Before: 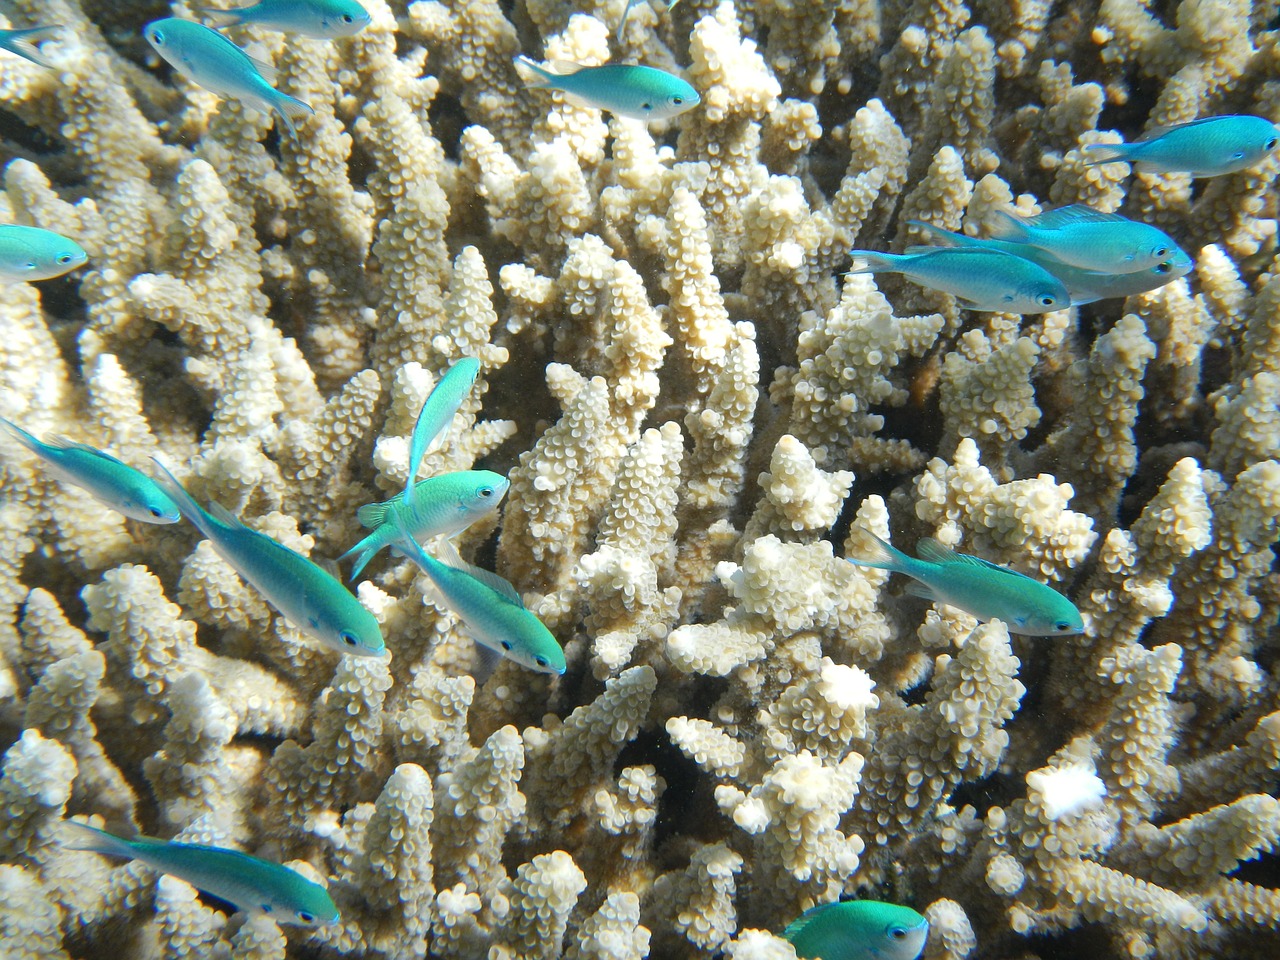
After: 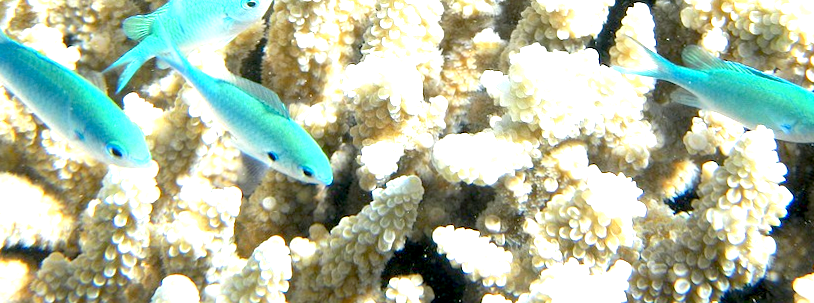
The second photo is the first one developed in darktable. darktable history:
rotate and perspective: rotation -0.45°, automatic cropping original format, crop left 0.008, crop right 0.992, crop top 0.012, crop bottom 0.988
tone equalizer: on, module defaults
exposure: black level correction 0.009, exposure 1.425 EV, compensate highlight preservation false
crop: left 18.091%, top 51.13%, right 17.525%, bottom 16.85%
